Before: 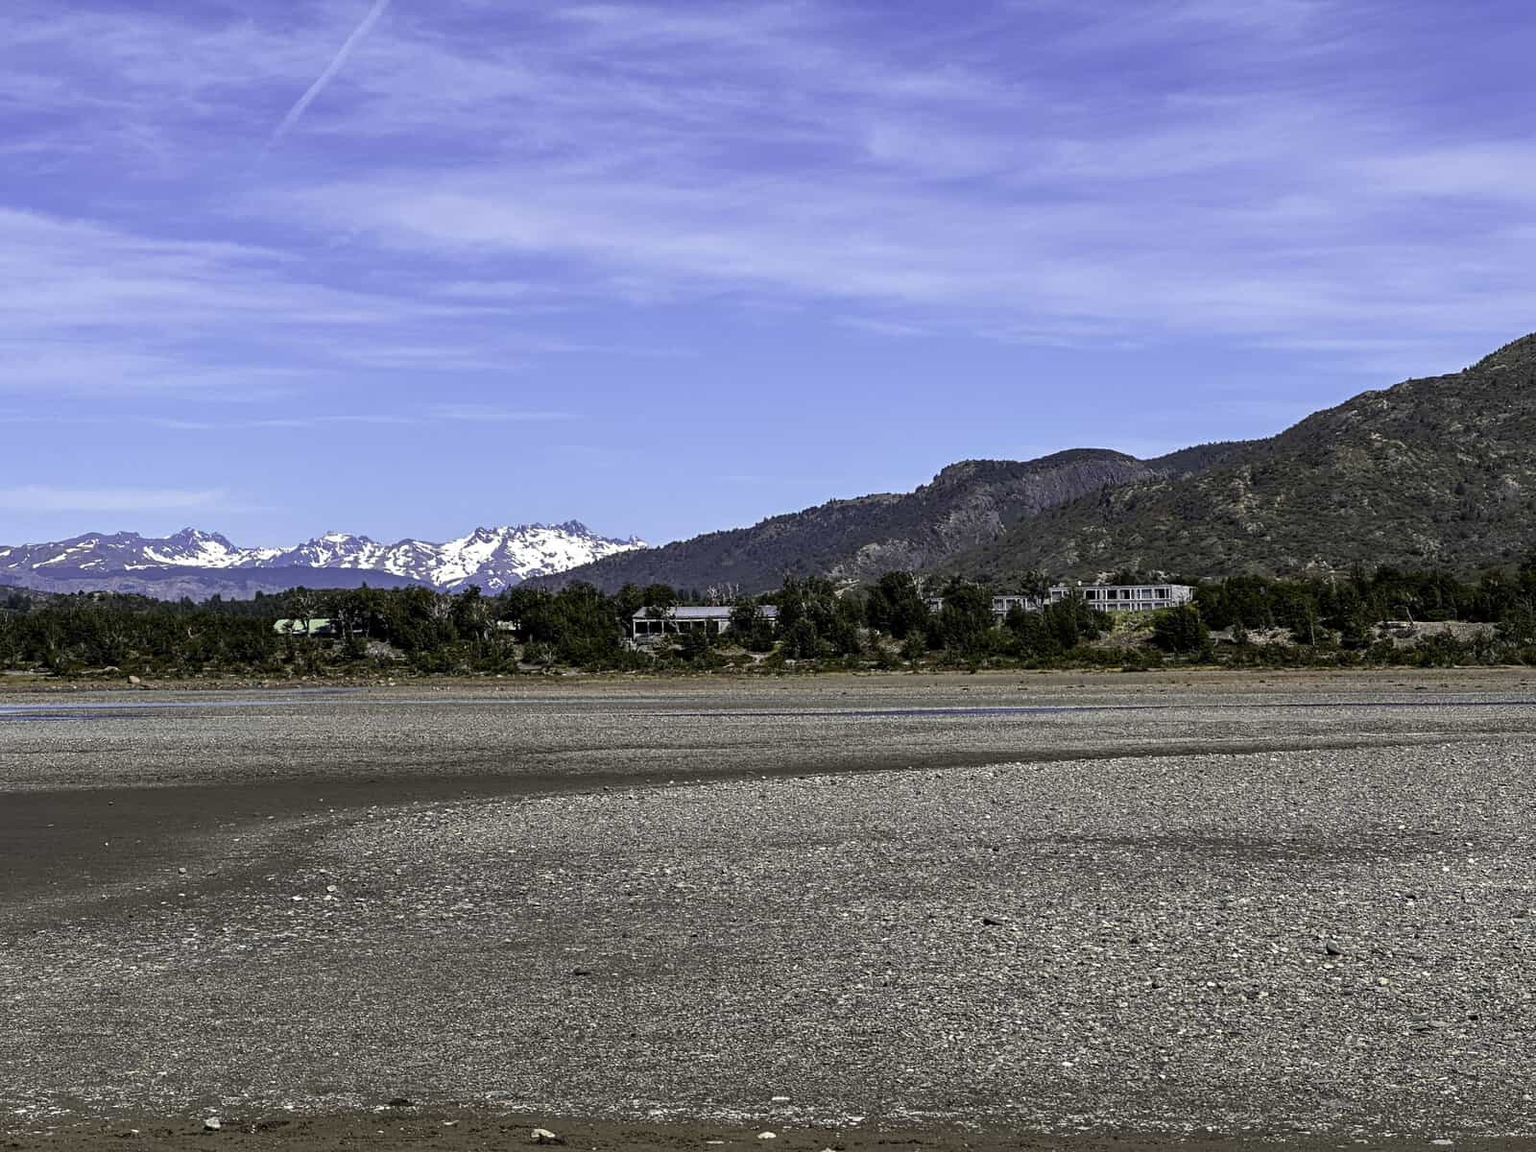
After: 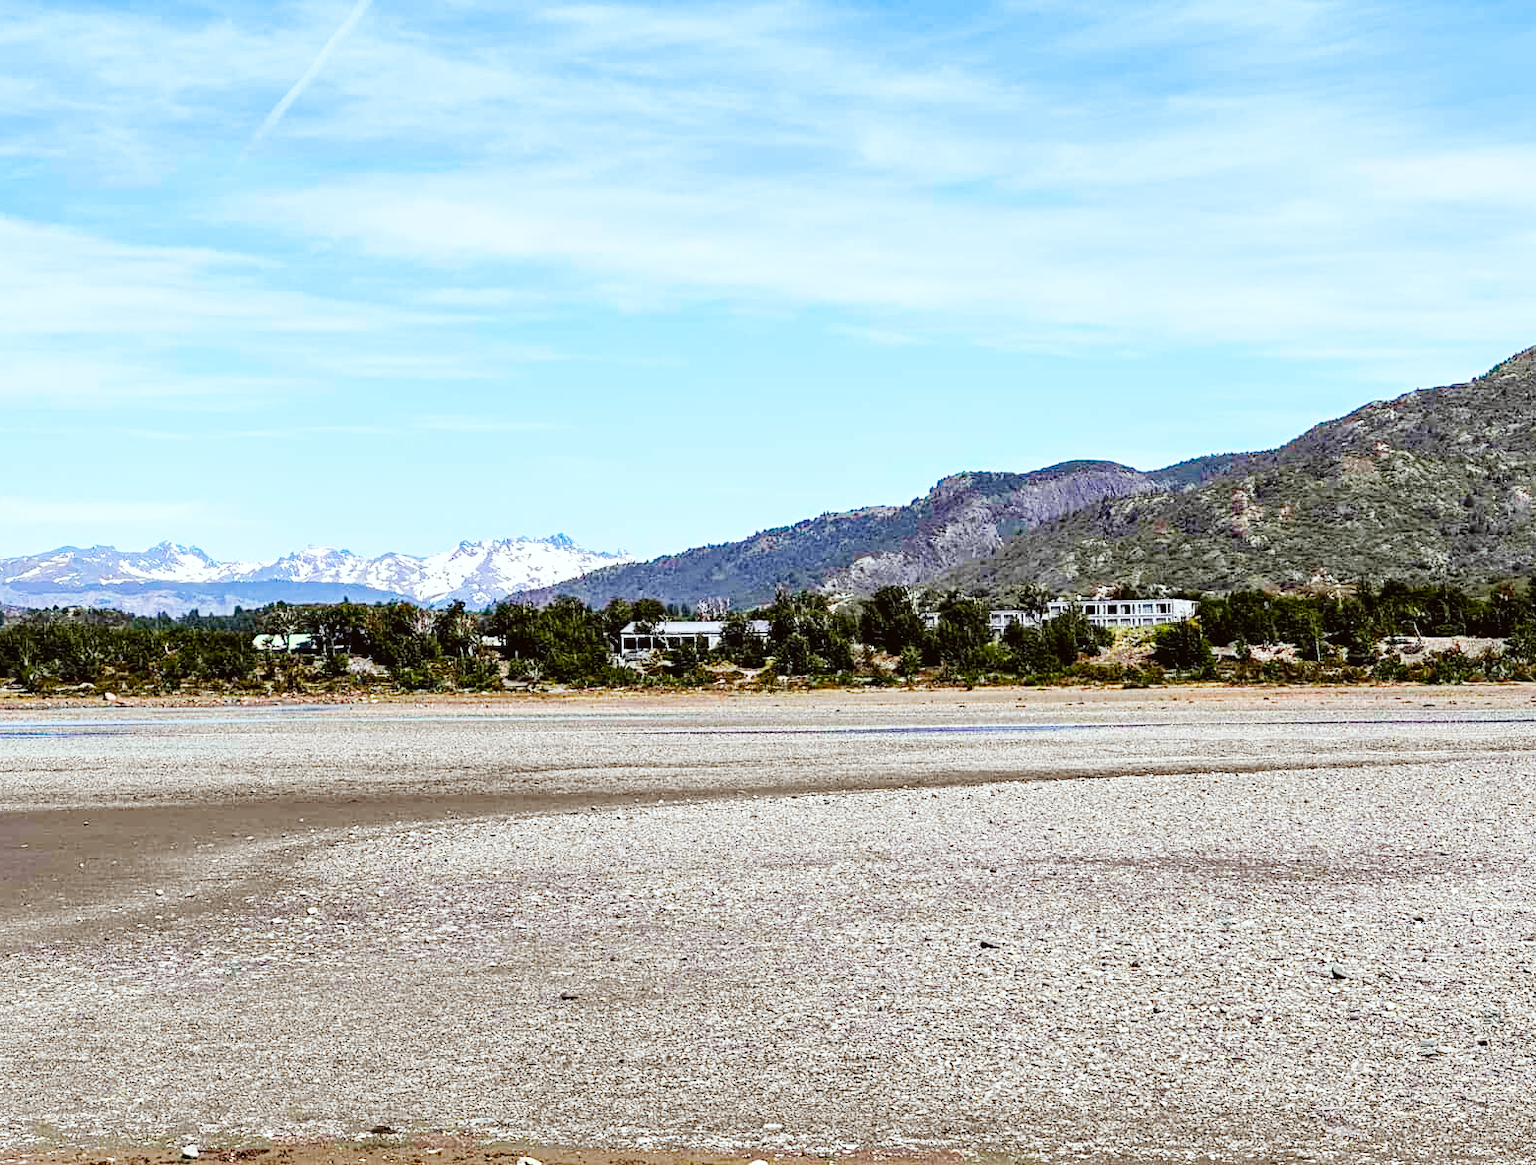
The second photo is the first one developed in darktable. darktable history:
crop and rotate: left 1.774%, right 0.633%, bottom 1.28%
color correction: highlights a* -2.73, highlights b* -2.09, shadows a* 2.41, shadows b* 2.73
base curve: curves: ch0 [(0, 0.003) (0.001, 0.002) (0.006, 0.004) (0.02, 0.022) (0.048, 0.086) (0.094, 0.234) (0.162, 0.431) (0.258, 0.629) (0.385, 0.8) (0.548, 0.918) (0.751, 0.988) (1, 1)], preserve colors none
